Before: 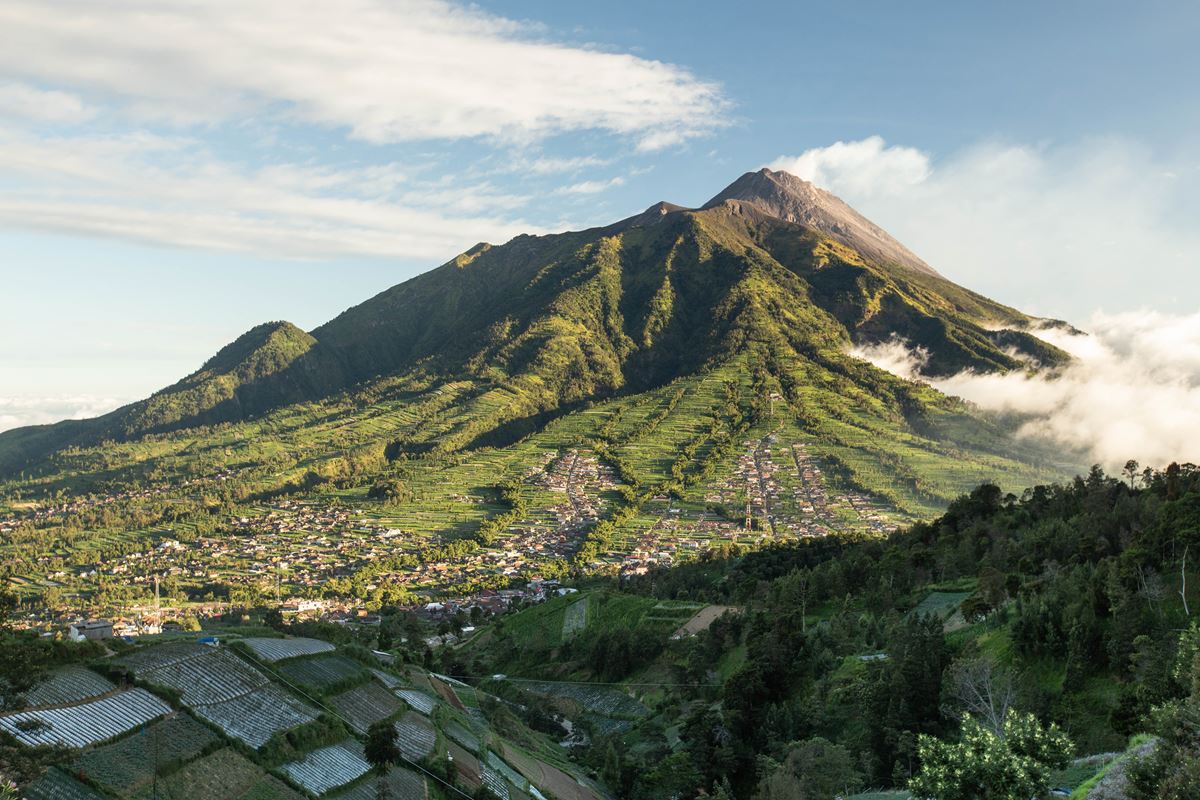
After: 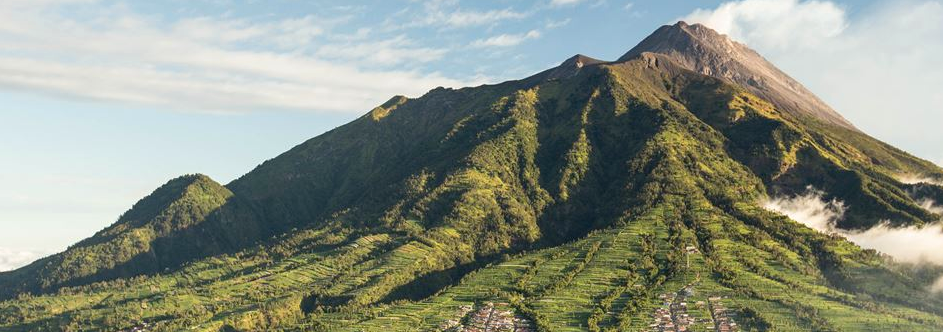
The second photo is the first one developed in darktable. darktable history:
crop: left 7.036%, top 18.398%, right 14.379%, bottom 40.043%
haze removal: compatibility mode true, adaptive false
